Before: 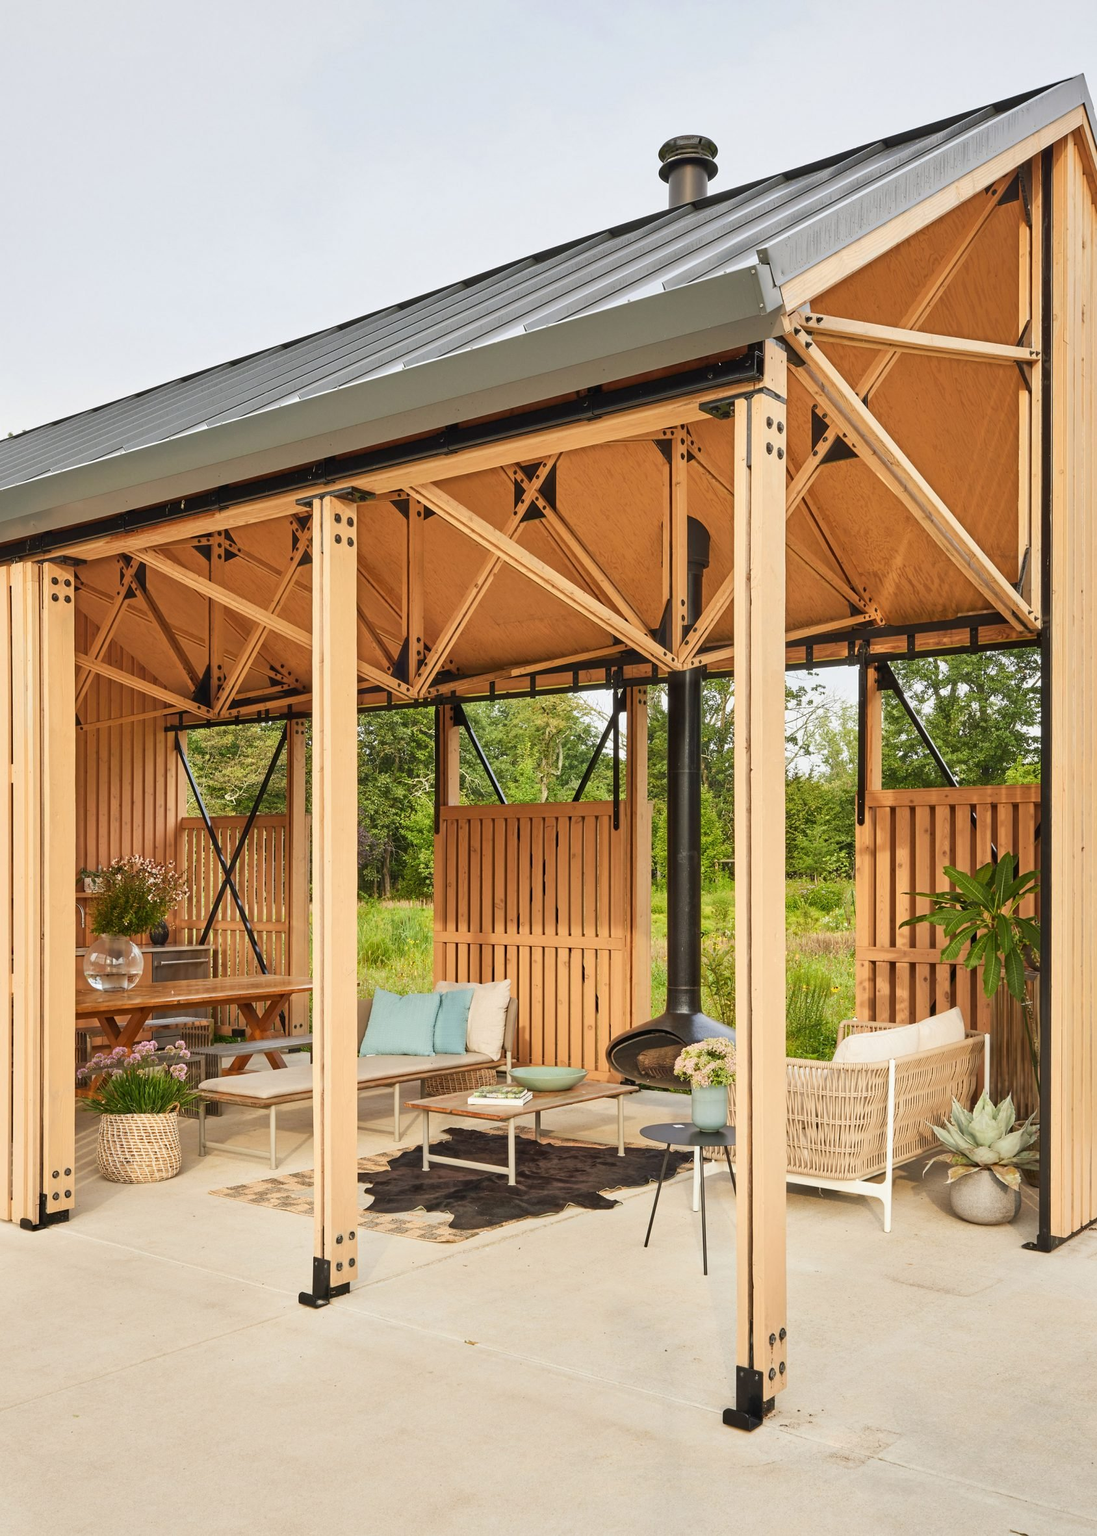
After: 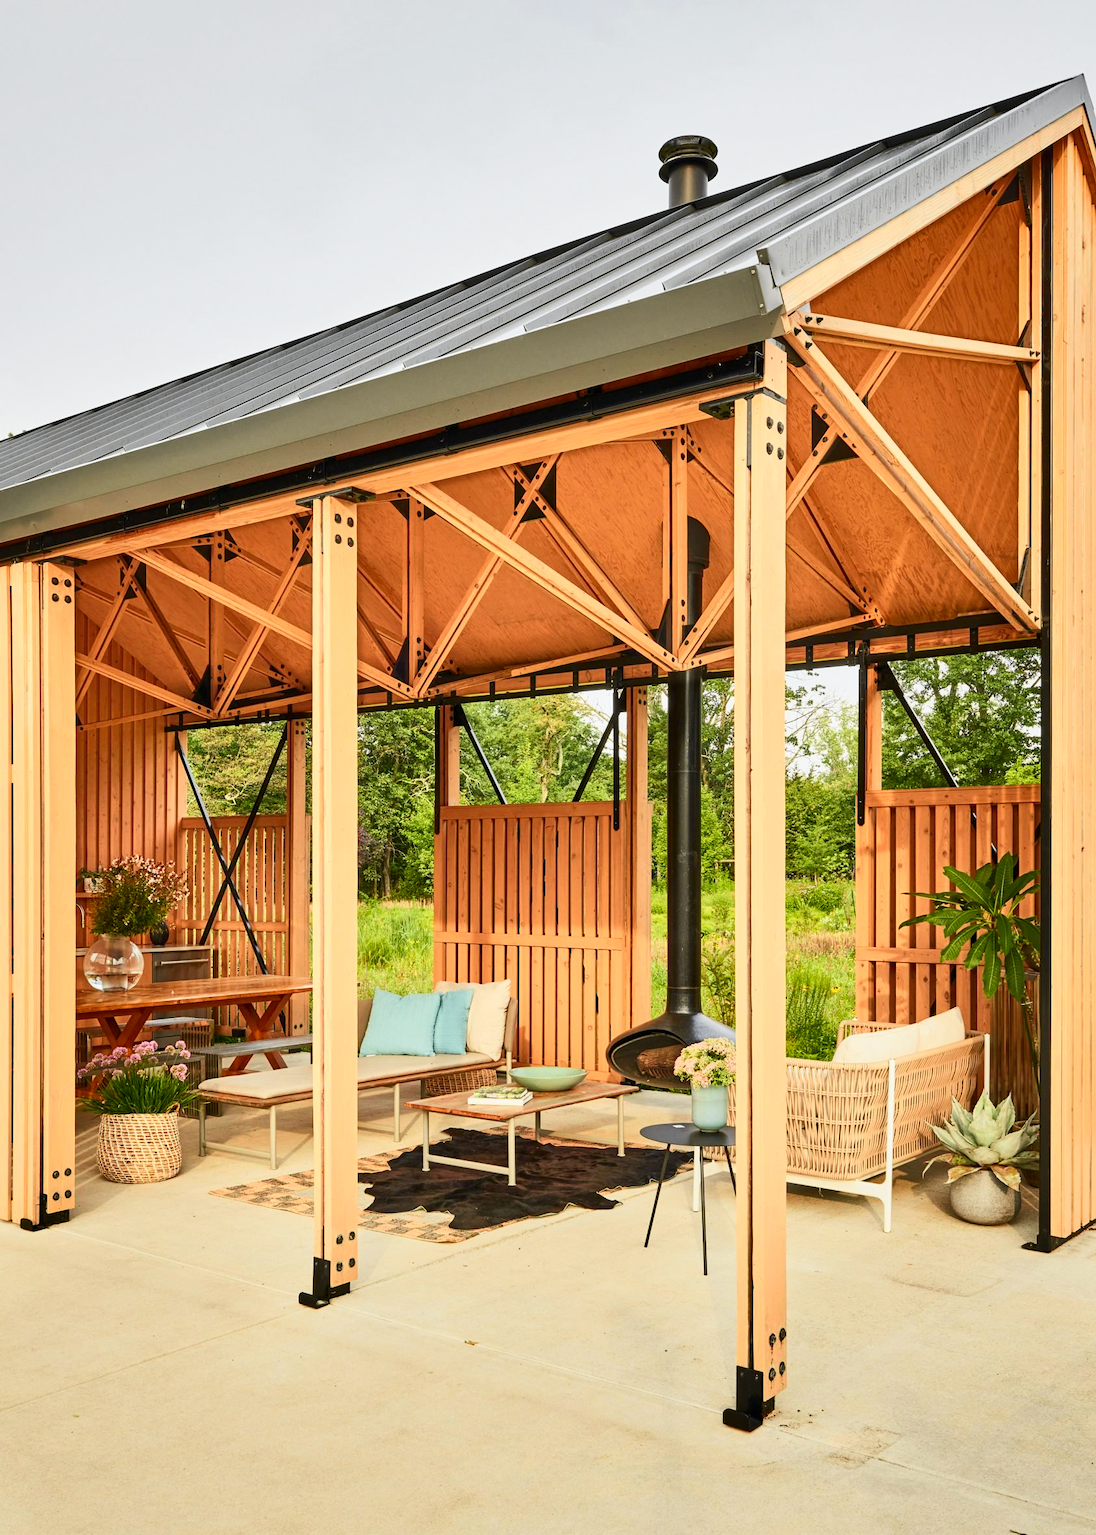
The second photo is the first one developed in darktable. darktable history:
shadows and highlights: radius 261.9, soften with gaussian
color calibration: illuminant same as pipeline (D50), adaptation XYZ, x 0.347, y 0.358, temperature 5007.71 K
tone curve: curves: ch0 [(0, 0) (0.131, 0.116) (0.316, 0.345) (0.501, 0.584) (0.629, 0.732) (0.812, 0.888) (1, 0.974)]; ch1 [(0, 0) (0.366, 0.367) (0.475, 0.462) (0.494, 0.496) (0.504, 0.499) (0.553, 0.584) (1, 1)]; ch2 [(0, 0) (0.333, 0.346) (0.375, 0.375) (0.424, 0.43) (0.476, 0.492) (0.502, 0.502) (0.533, 0.556) (0.566, 0.599) (0.614, 0.653) (1, 1)], color space Lab, independent channels, preserve colors none
local contrast: highlights 105%, shadows 99%, detail 119%, midtone range 0.2
